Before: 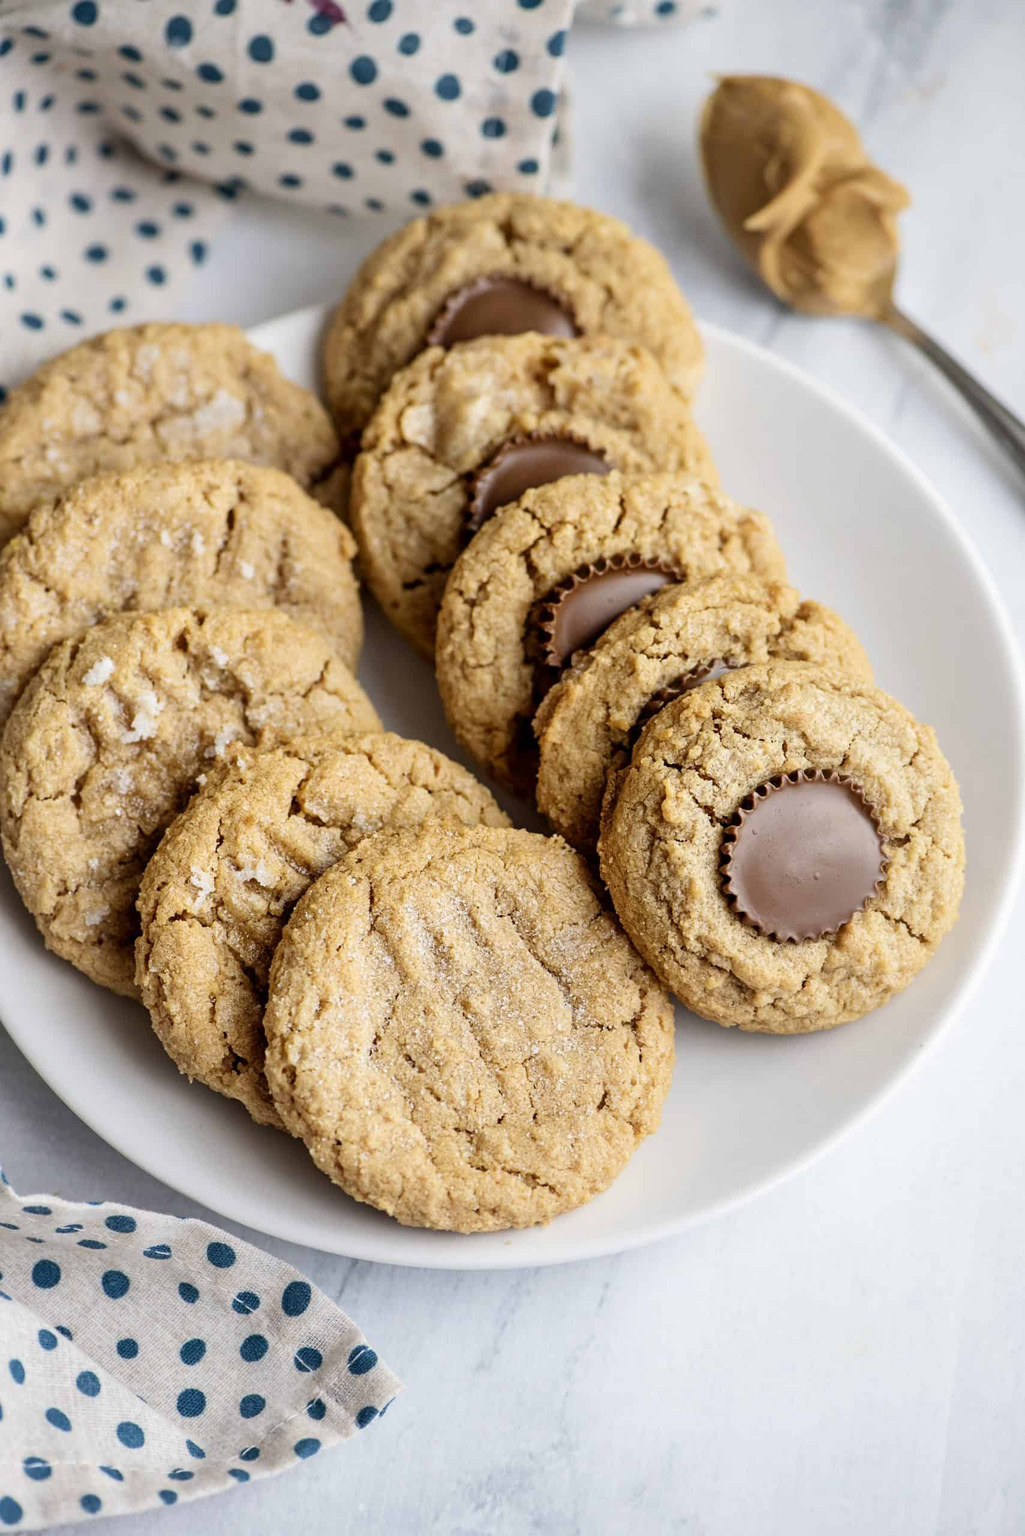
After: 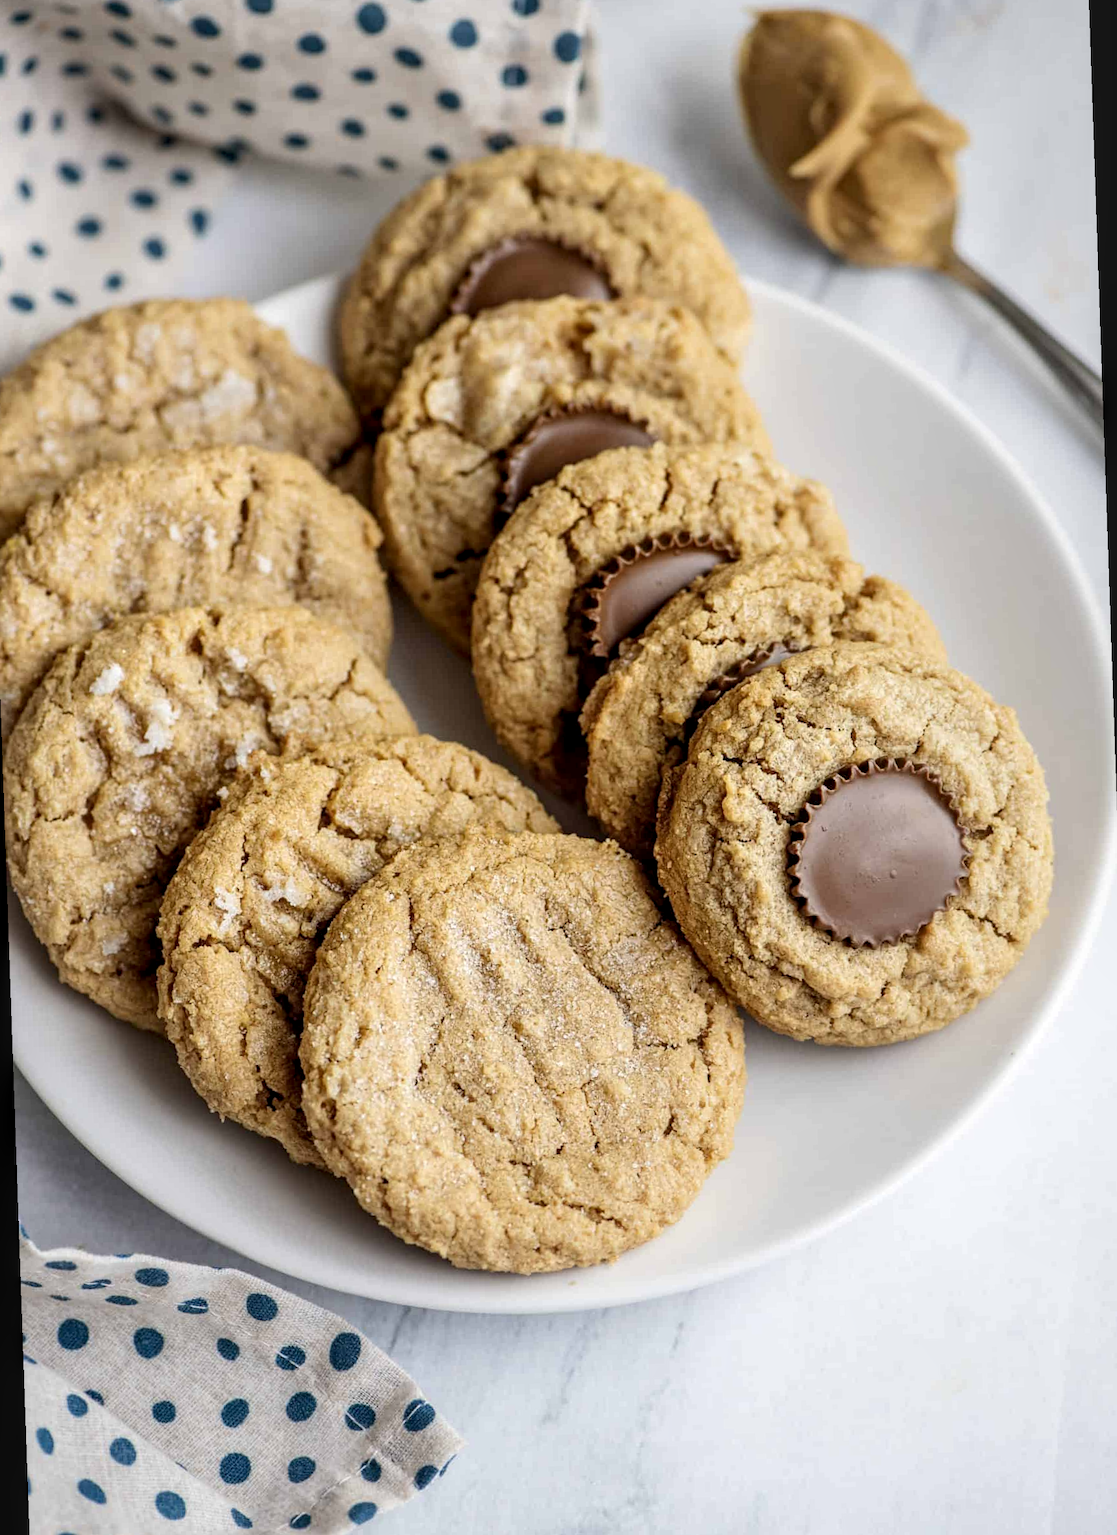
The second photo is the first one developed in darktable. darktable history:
rotate and perspective: rotation -2°, crop left 0.022, crop right 0.978, crop top 0.049, crop bottom 0.951
local contrast: on, module defaults
